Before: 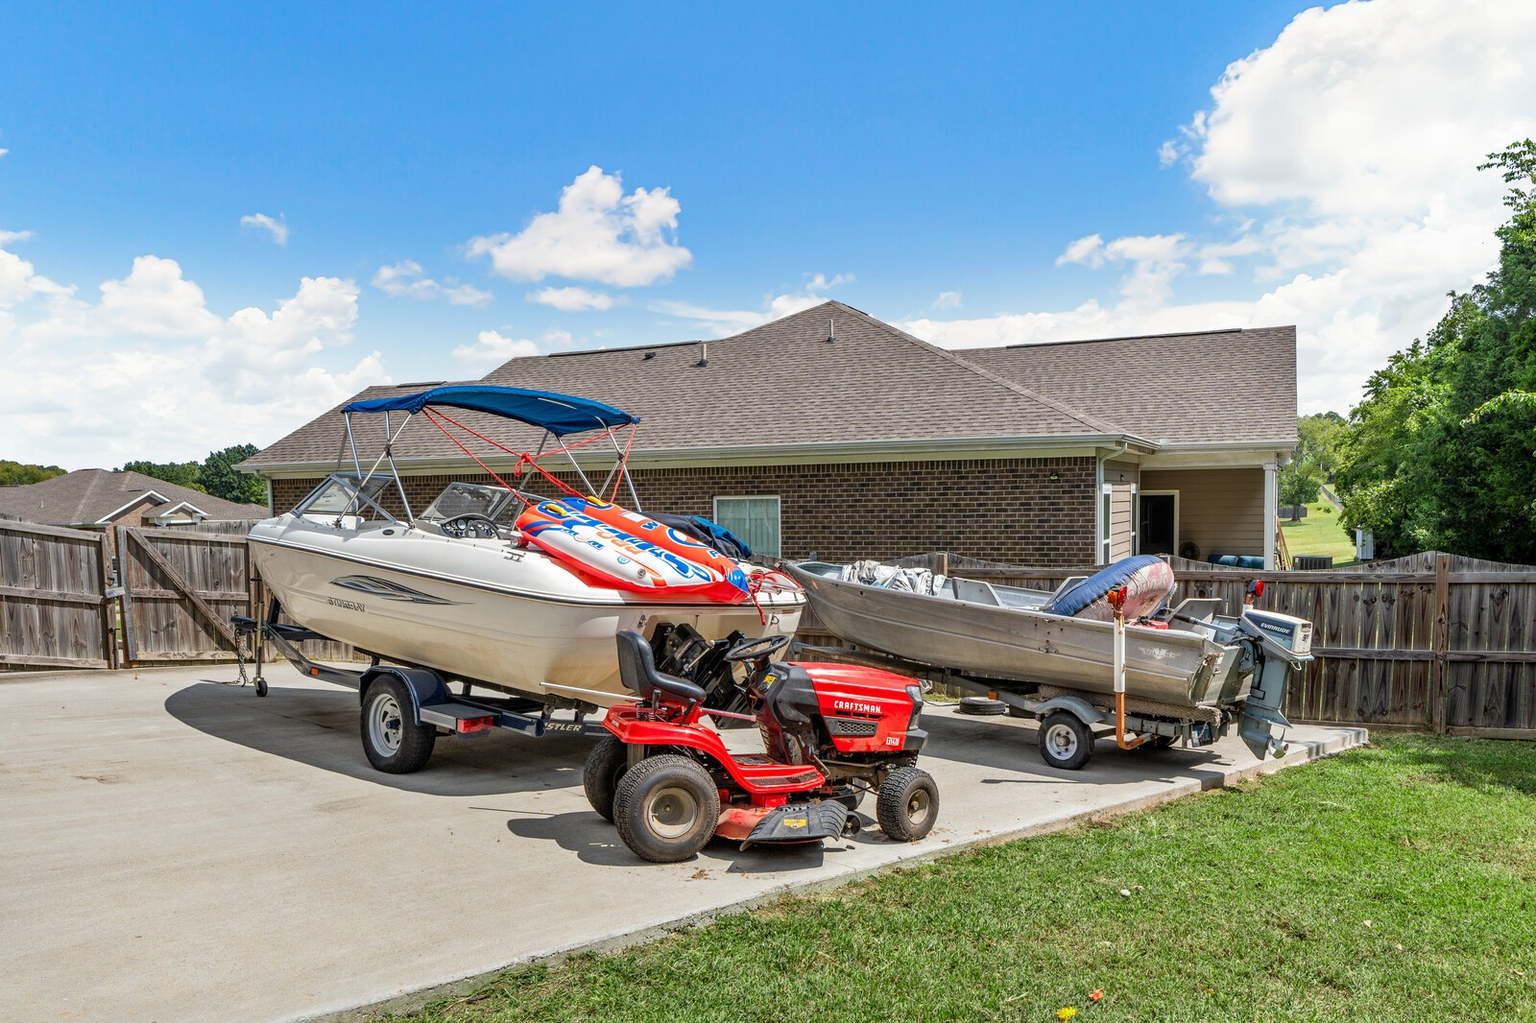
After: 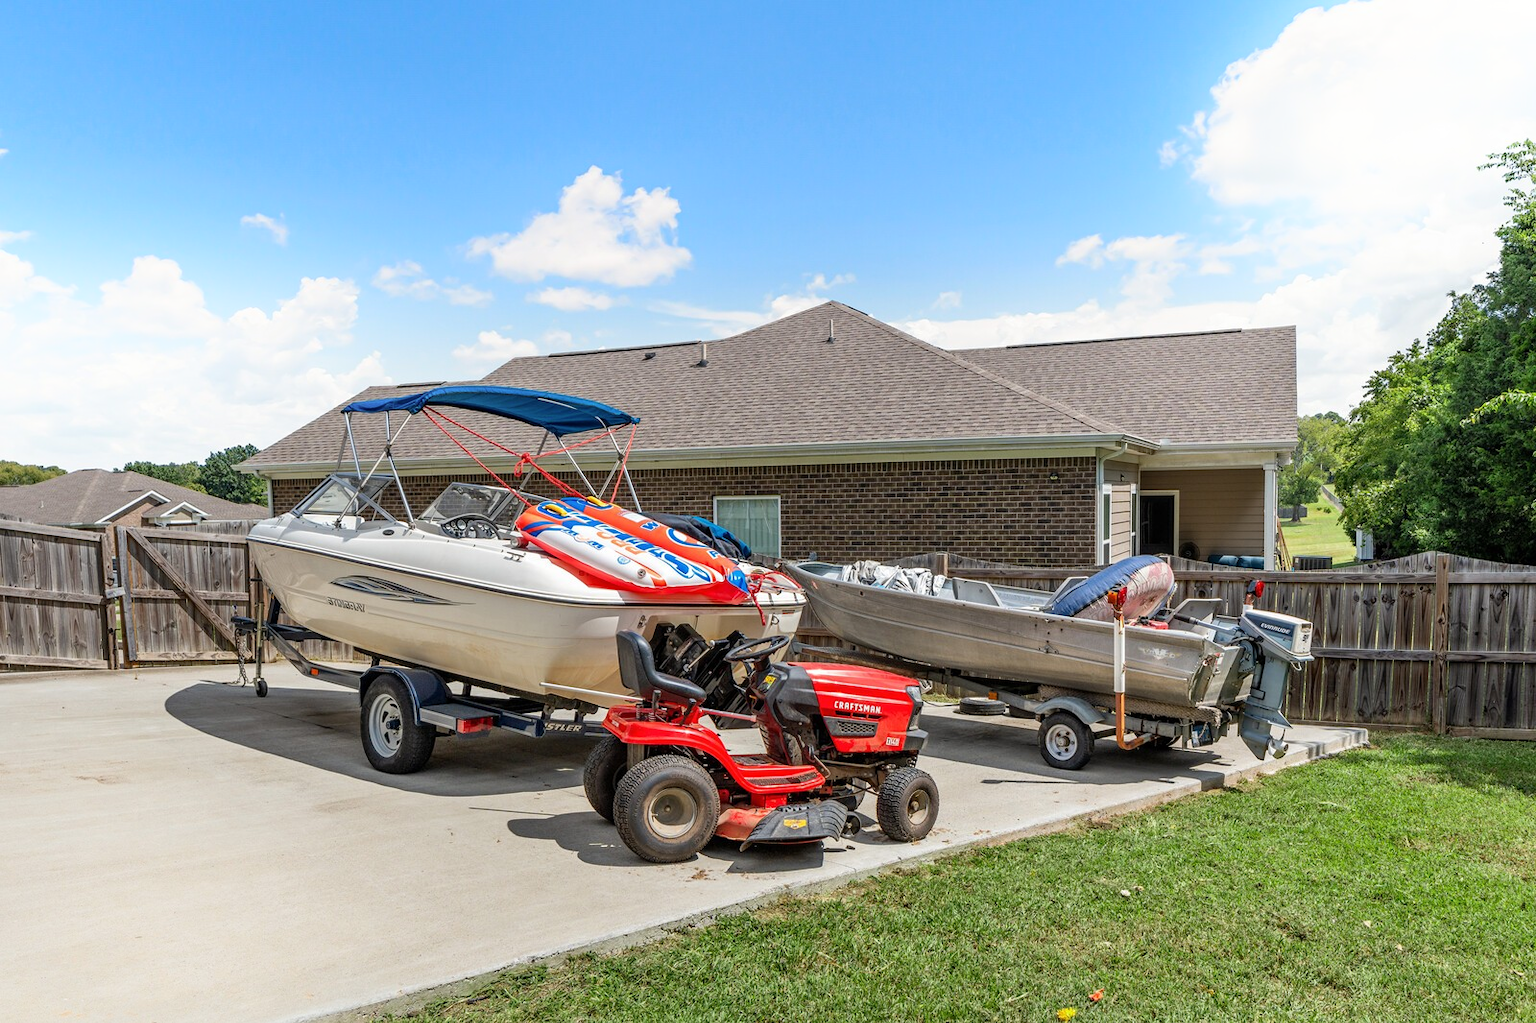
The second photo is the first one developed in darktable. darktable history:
shadows and highlights: highlights 69.68, soften with gaussian
